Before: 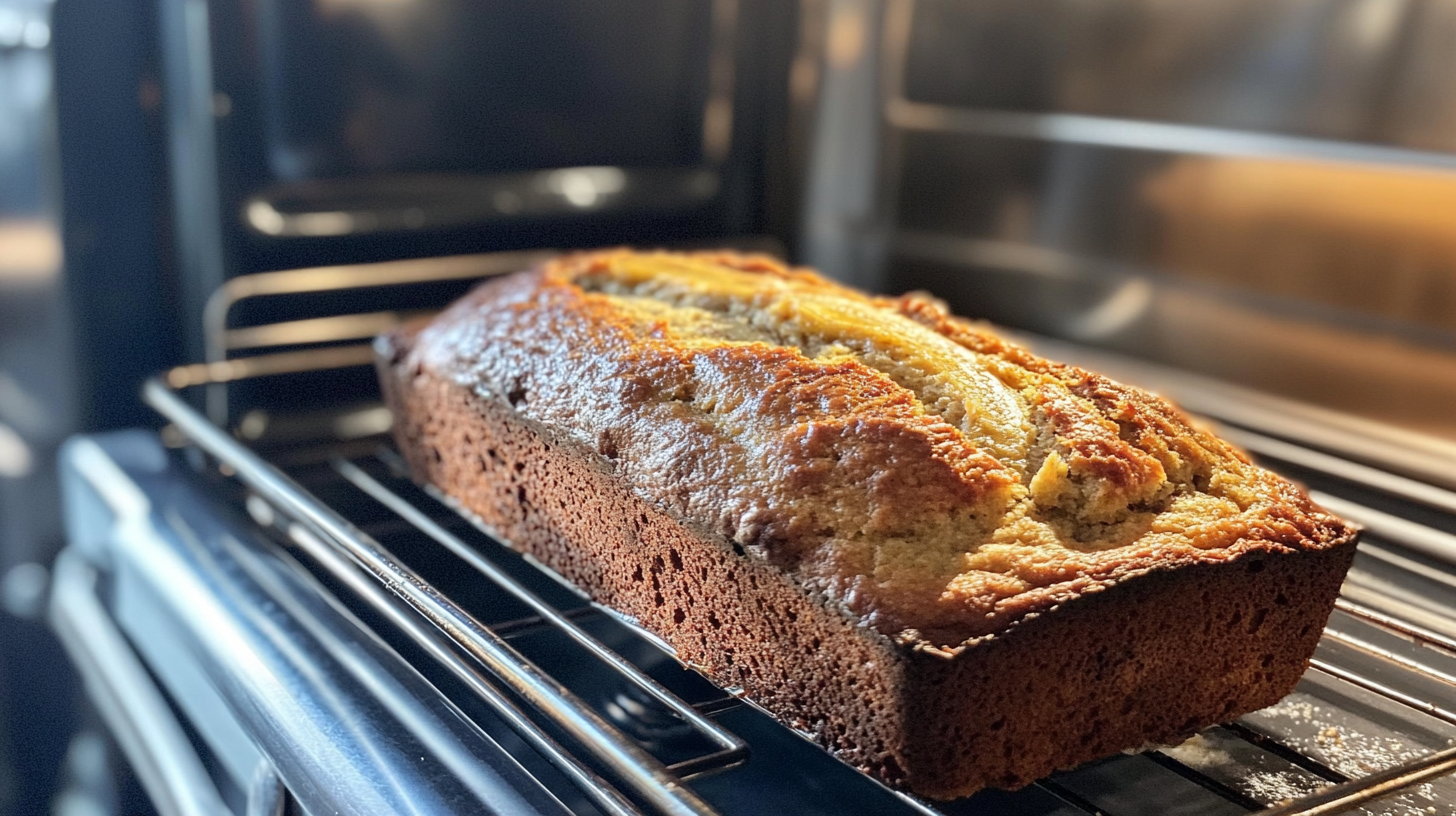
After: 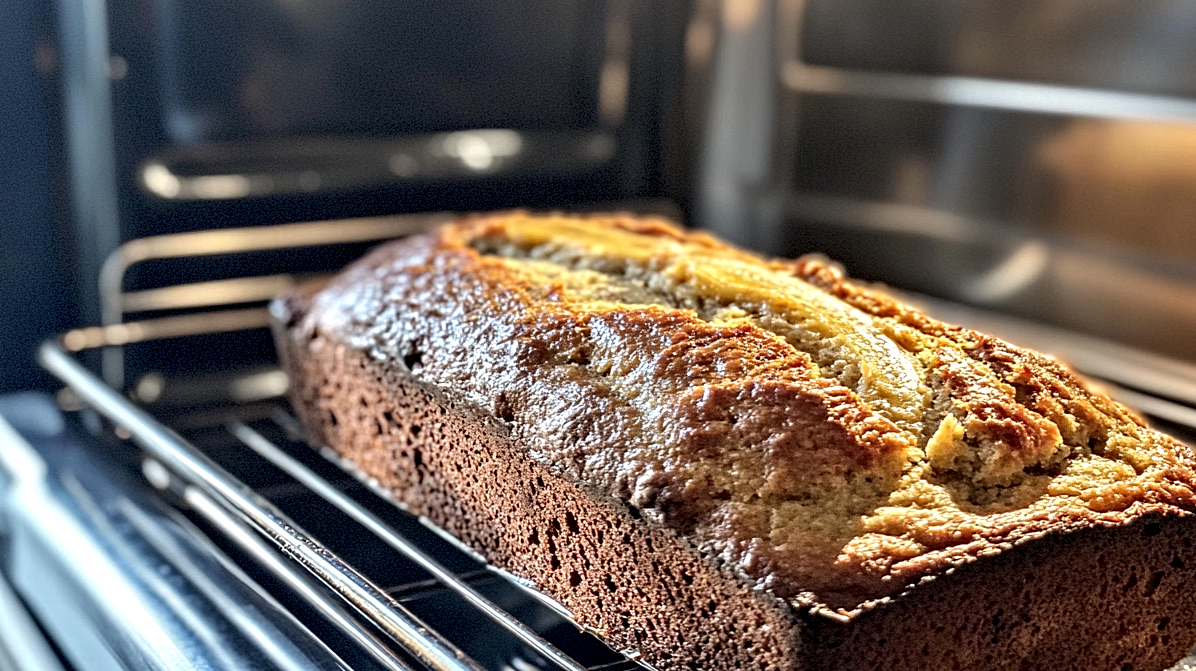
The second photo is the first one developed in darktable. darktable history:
contrast equalizer: octaves 7, y [[0.5, 0.542, 0.583, 0.625, 0.667, 0.708], [0.5 ×6], [0.5 ×6], [0 ×6], [0 ×6]]
crop and rotate: left 7.196%, top 4.574%, right 10.605%, bottom 13.178%
